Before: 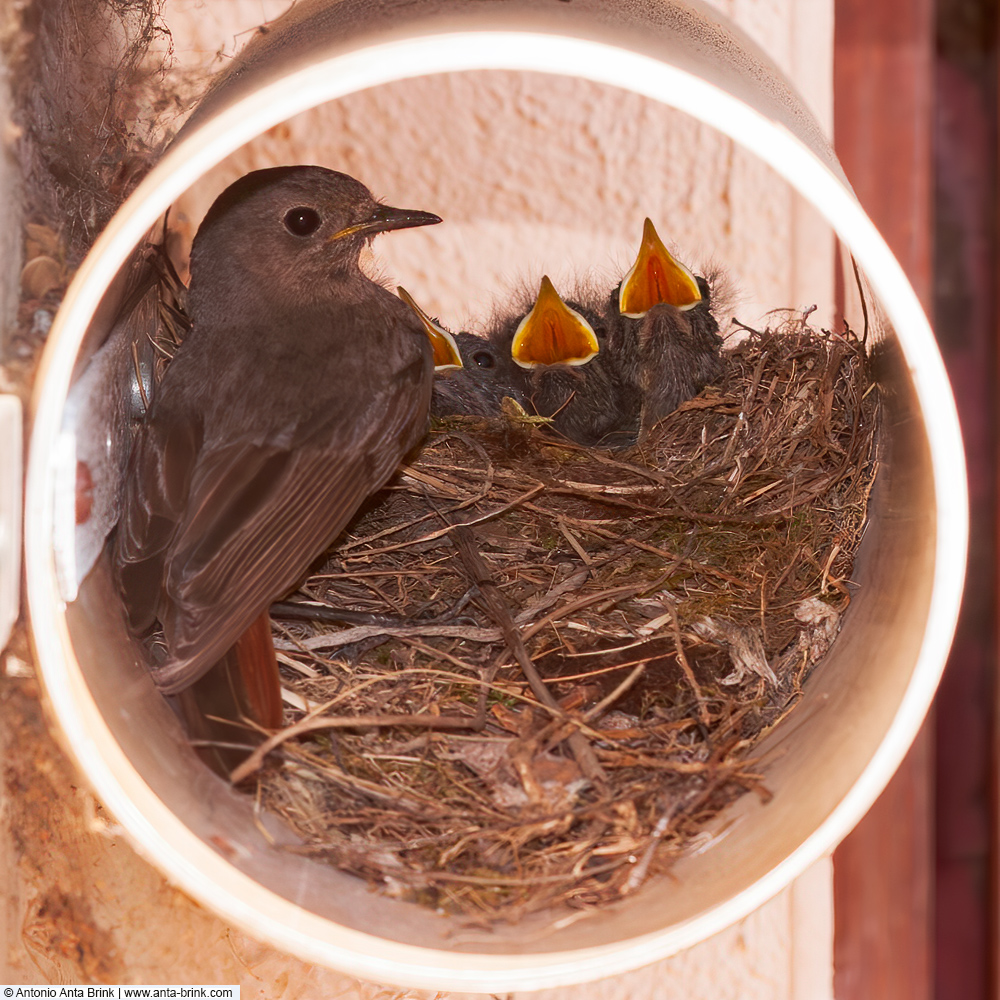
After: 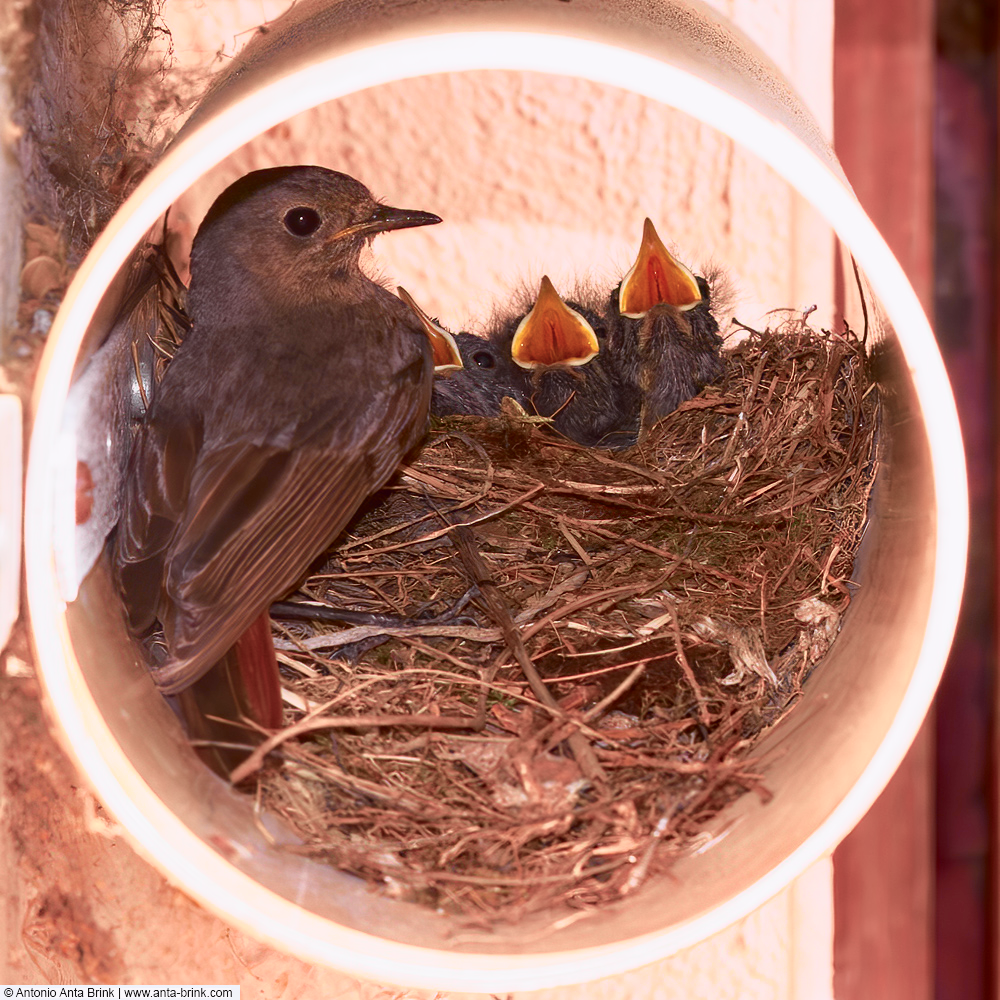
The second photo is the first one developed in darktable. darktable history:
white balance: emerald 1
tone curve: curves: ch0 [(0, 0) (0.105, 0.08) (0.195, 0.18) (0.283, 0.288) (0.384, 0.419) (0.485, 0.531) (0.638, 0.69) (0.795, 0.879) (1, 0.977)]; ch1 [(0, 0) (0.161, 0.092) (0.35, 0.33) (0.379, 0.401) (0.456, 0.469) (0.498, 0.503) (0.531, 0.537) (0.596, 0.621) (0.635, 0.655) (1, 1)]; ch2 [(0, 0) (0.371, 0.362) (0.437, 0.437) (0.483, 0.484) (0.53, 0.515) (0.56, 0.58) (0.622, 0.606) (1, 1)], color space Lab, independent channels, preserve colors none
